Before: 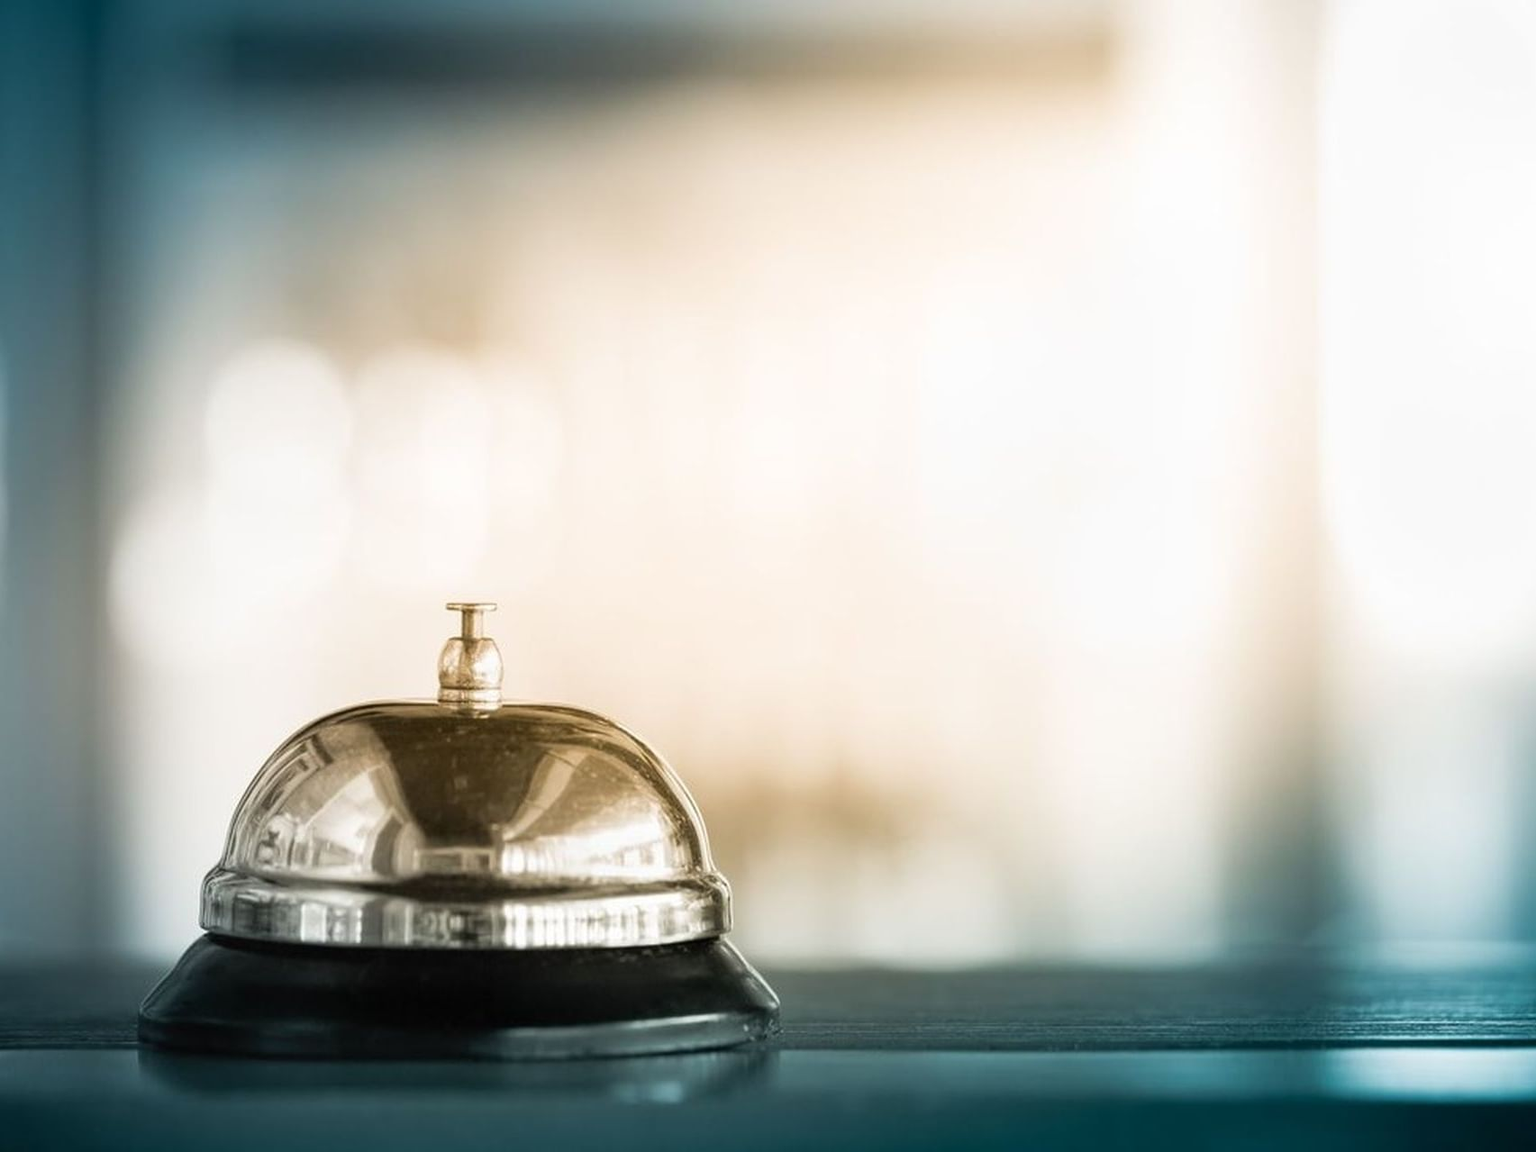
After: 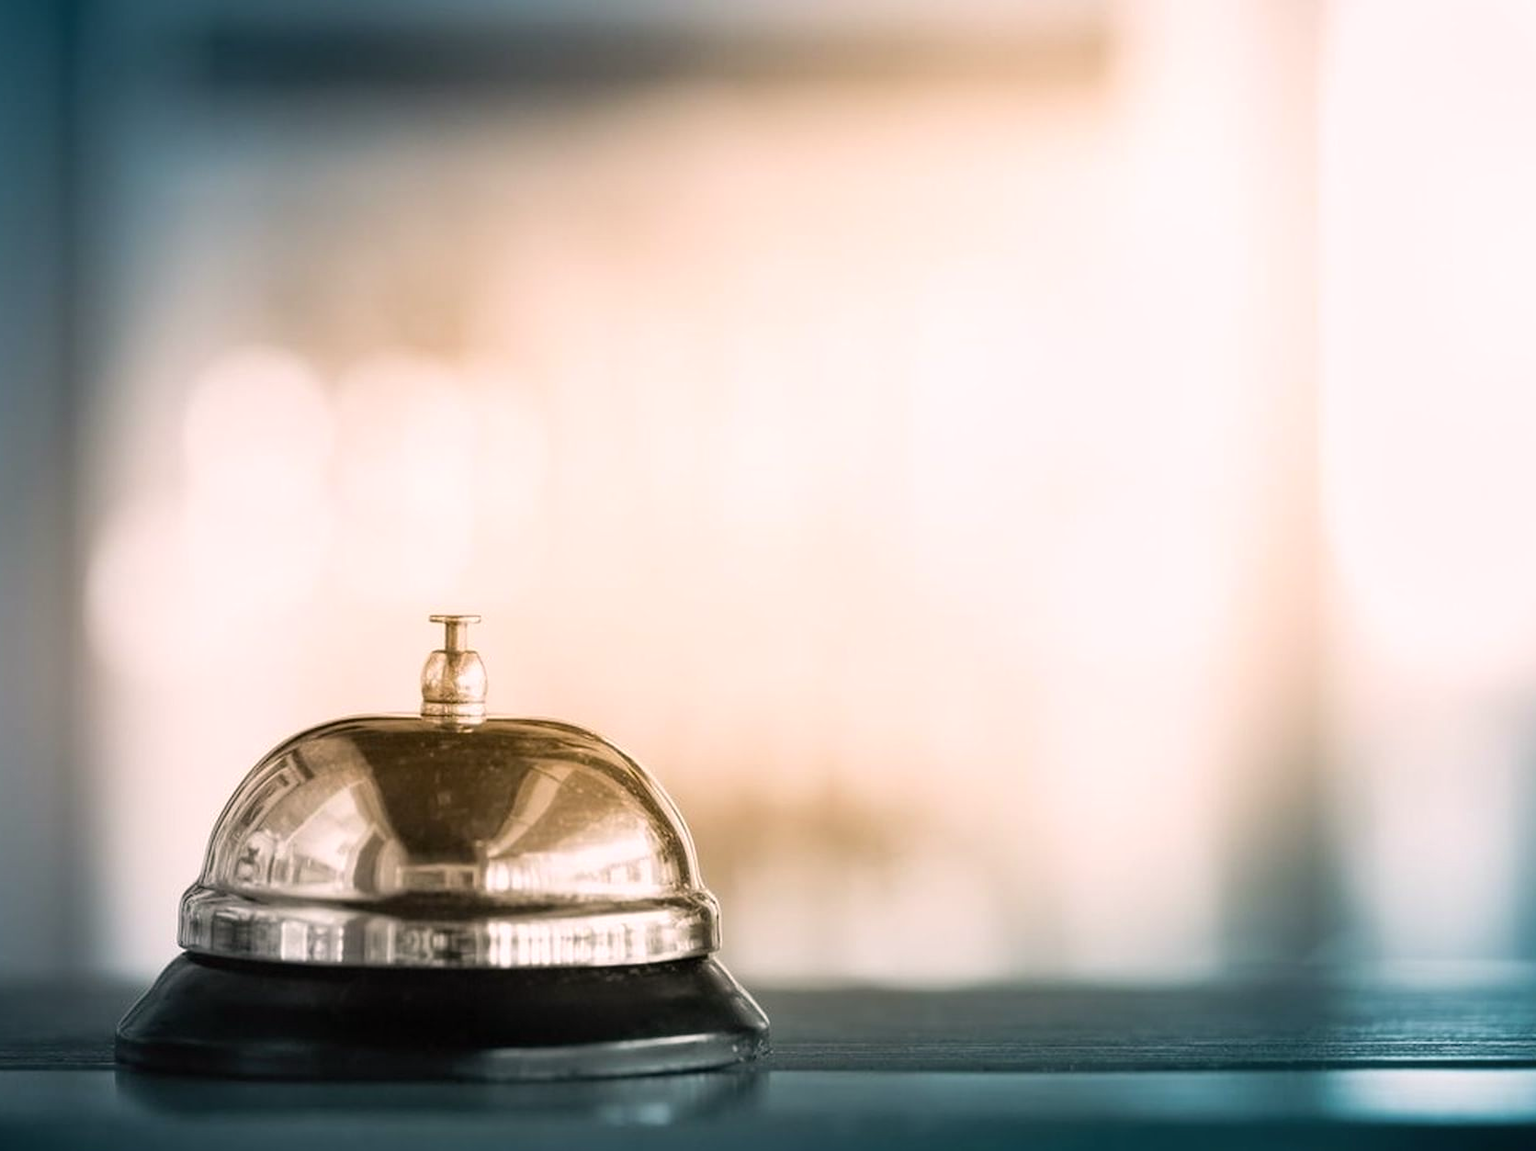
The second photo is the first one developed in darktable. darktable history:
crop: left 1.662%, right 0.271%, bottom 1.975%
color calibration: output R [1.063, -0.012, -0.003, 0], output B [-0.079, 0.047, 1, 0], illuminant same as pipeline (D50), adaptation XYZ, x 0.346, y 0.359, temperature 5013.22 K, saturation algorithm version 1 (2020)
